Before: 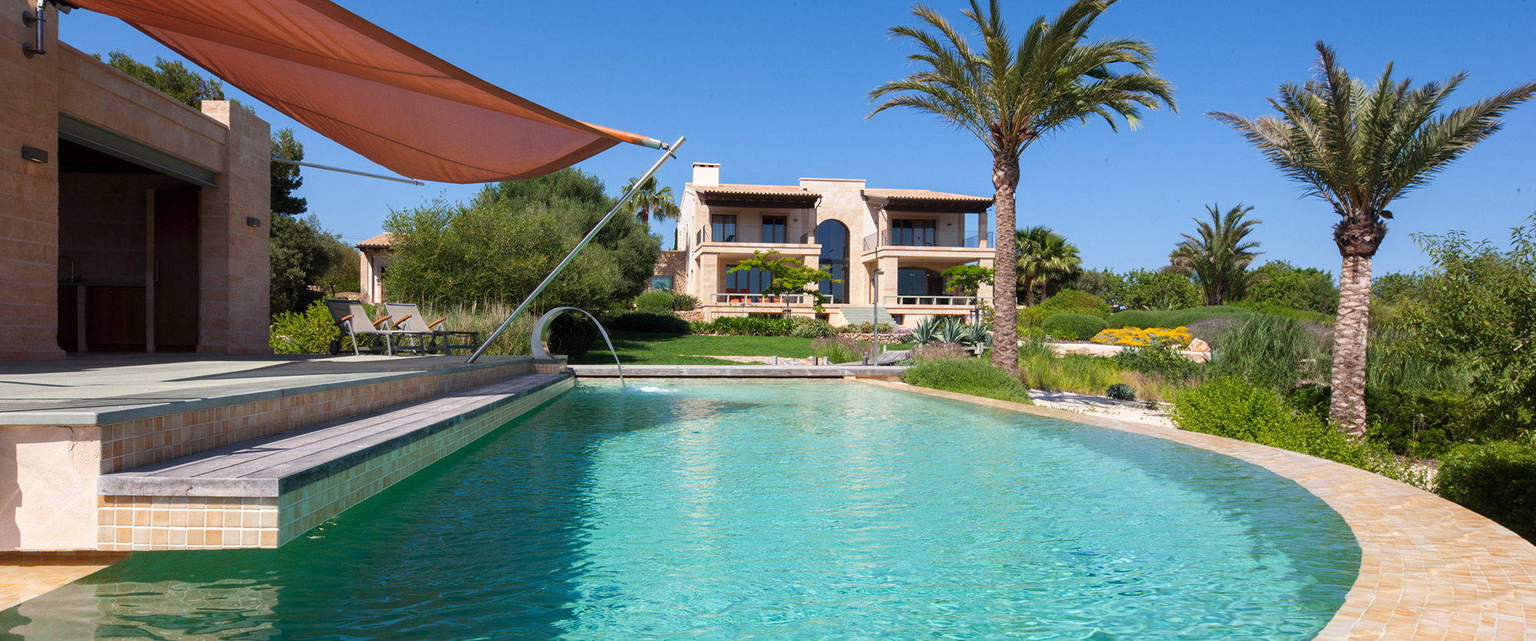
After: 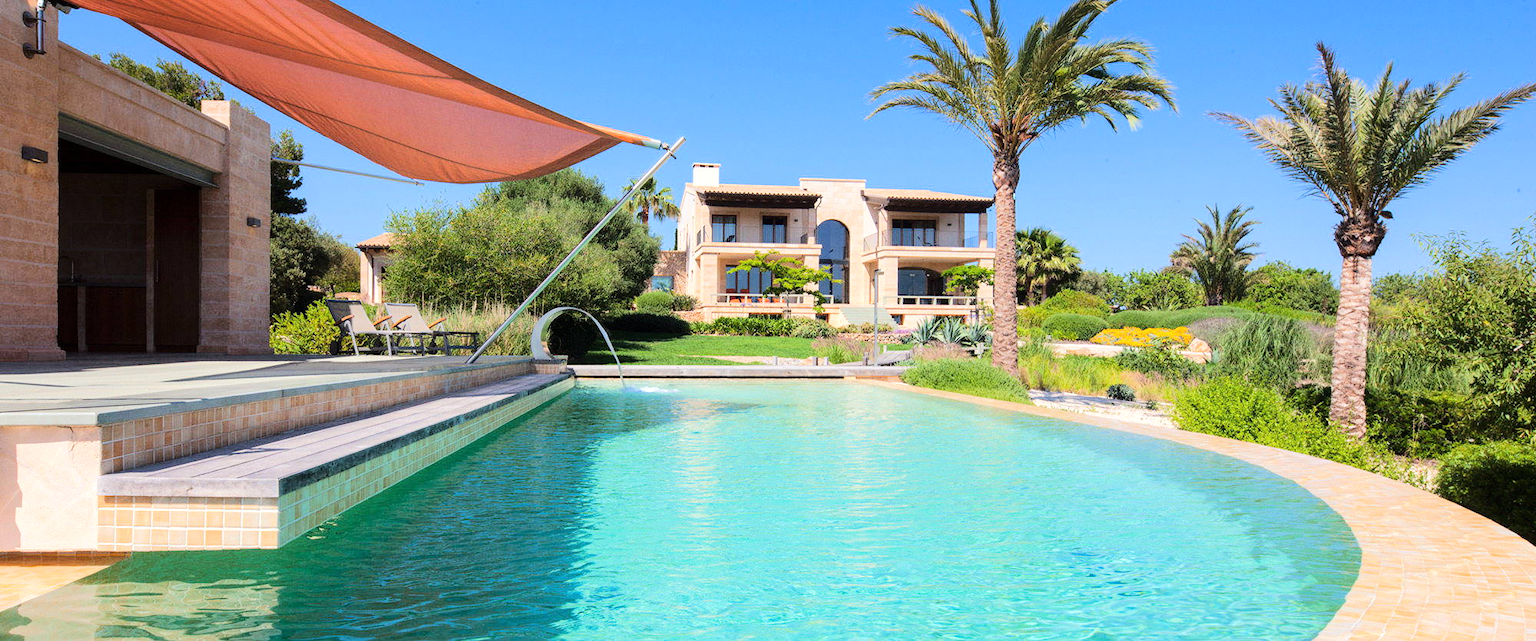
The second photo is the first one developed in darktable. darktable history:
tone equalizer: -7 EV 0.151 EV, -6 EV 0.627 EV, -5 EV 1.17 EV, -4 EV 1.34 EV, -3 EV 1.14 EV, -2 EV 0.6 EV, -1 EV 0.151 EV, edges refinement/feathering 500, mask exposure compensation -1.57 EV, preserve details no
